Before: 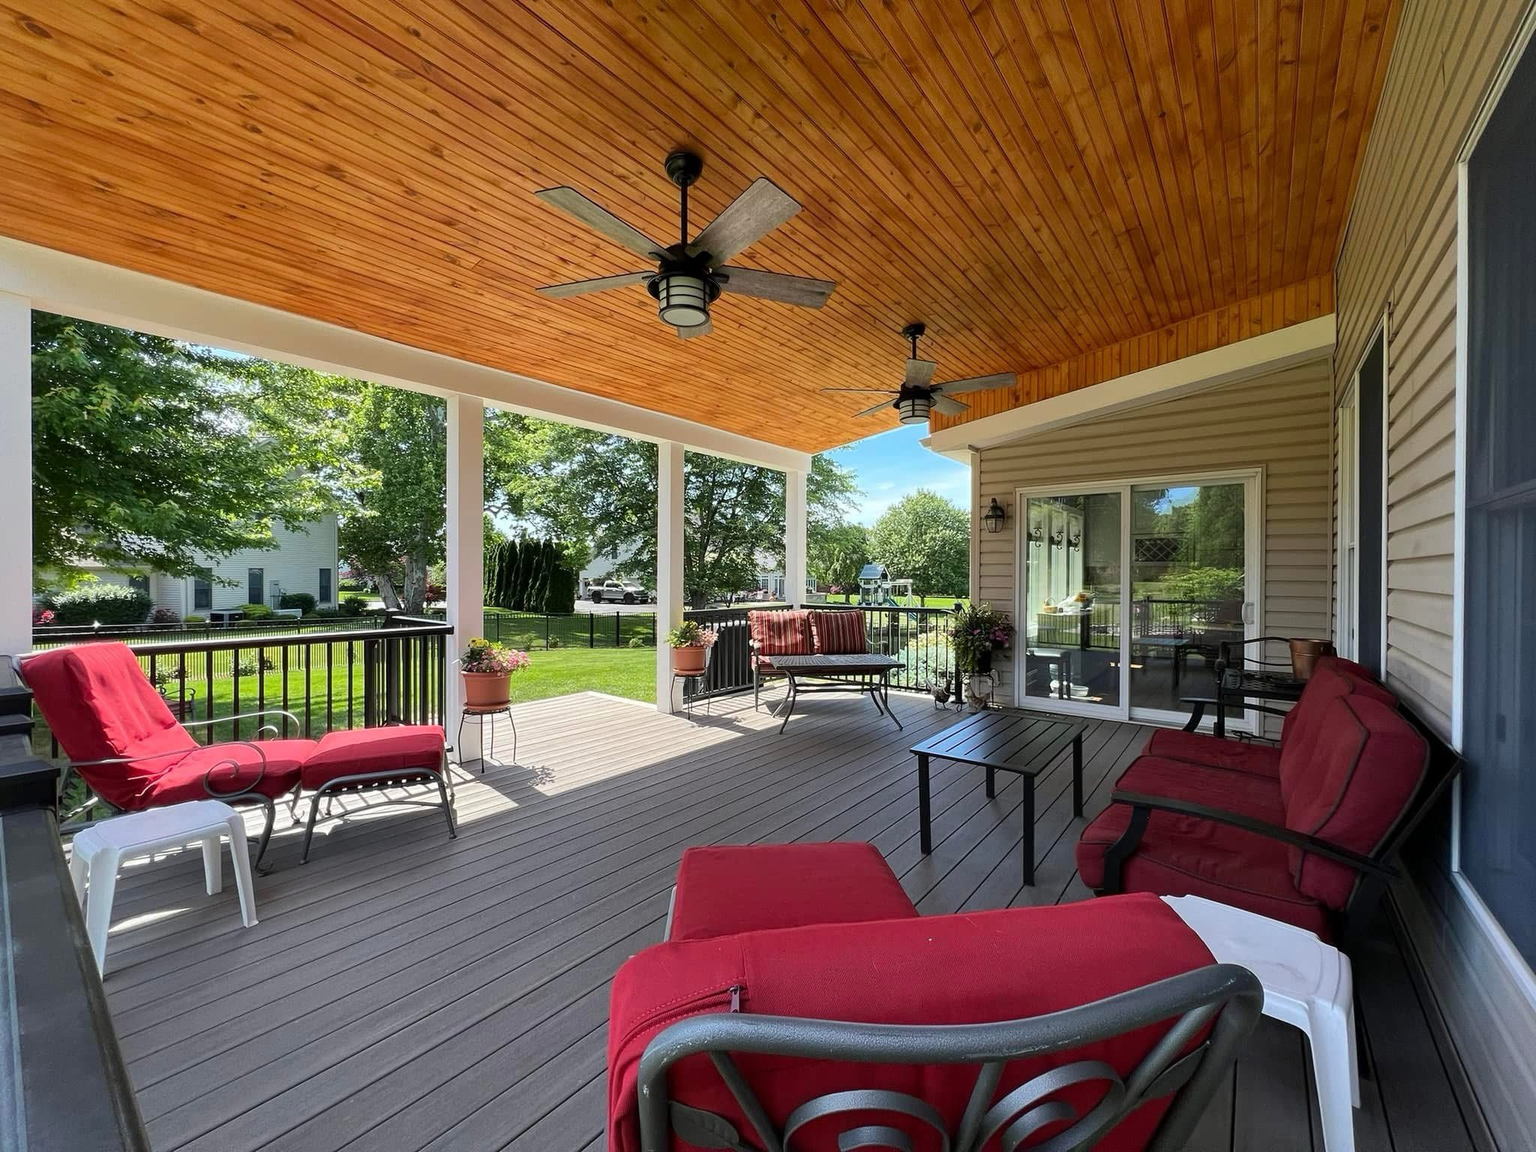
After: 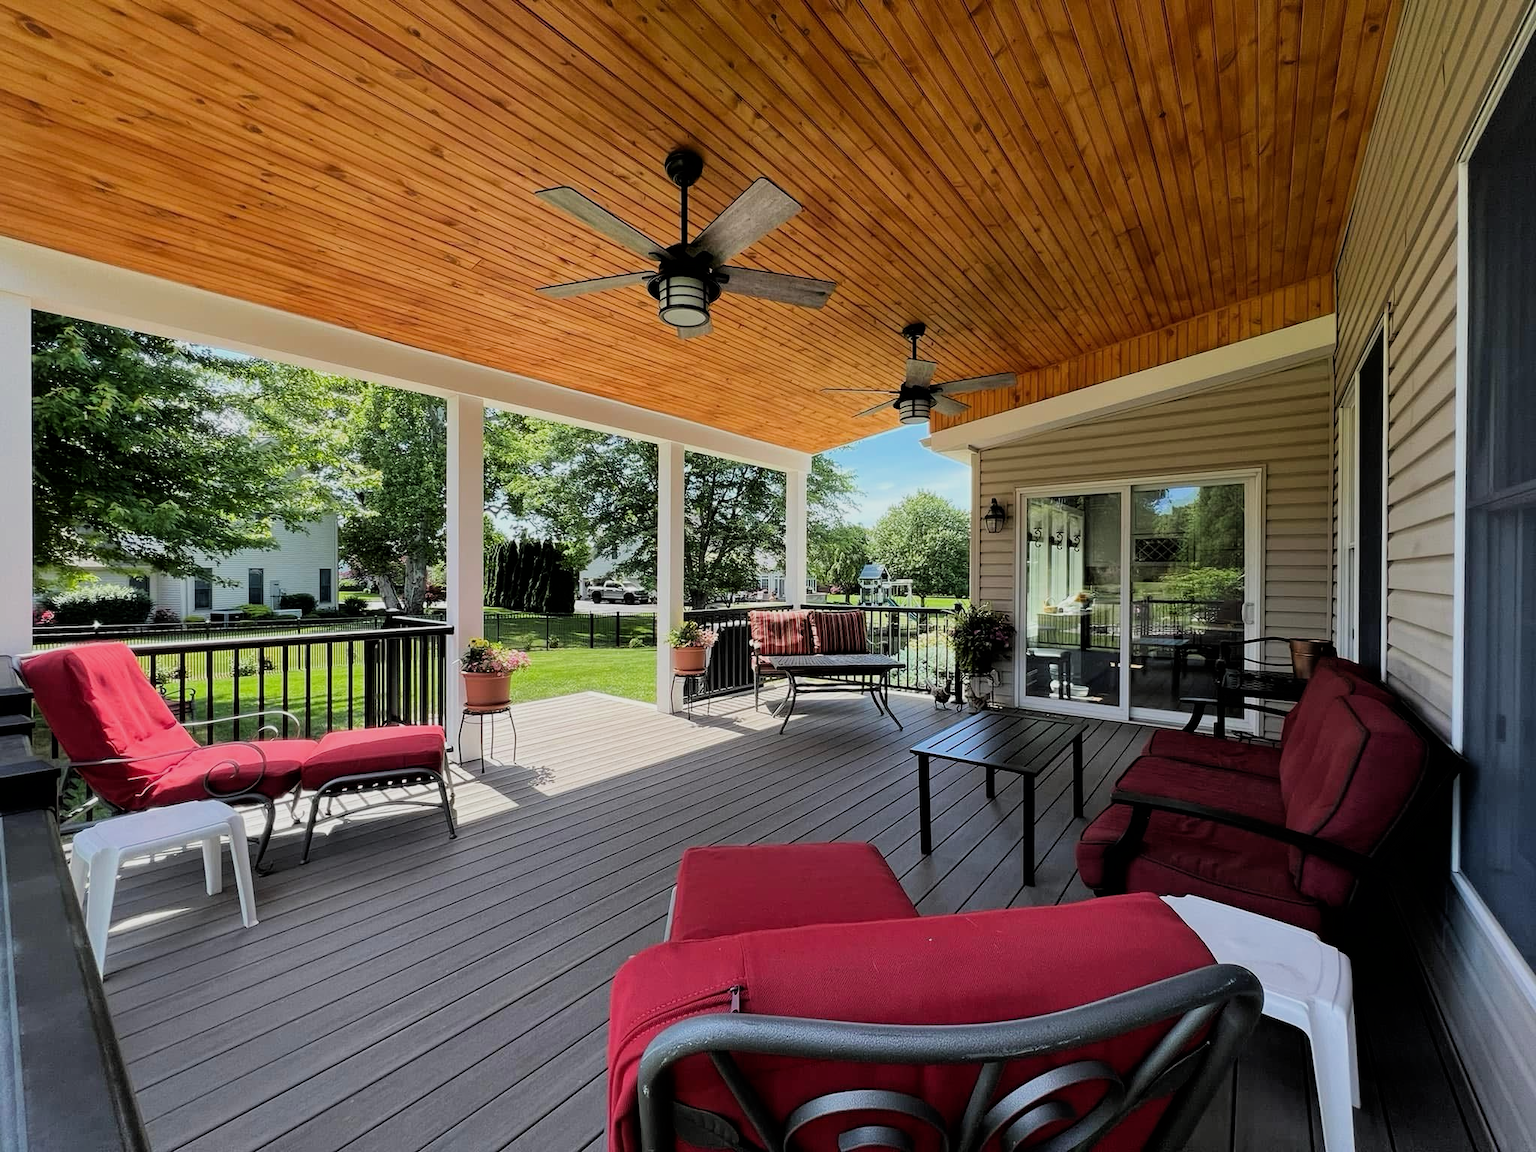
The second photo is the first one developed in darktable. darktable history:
filmic rgb: black relative exposure -7.73 EV, white relative exposure 4.42 EV, threshold 3.06 EV, hardness 3.75, latitude 49.95%, contrast 1.101, iterations of high-quality reconstruction 10, enable highlight reconstruction true
